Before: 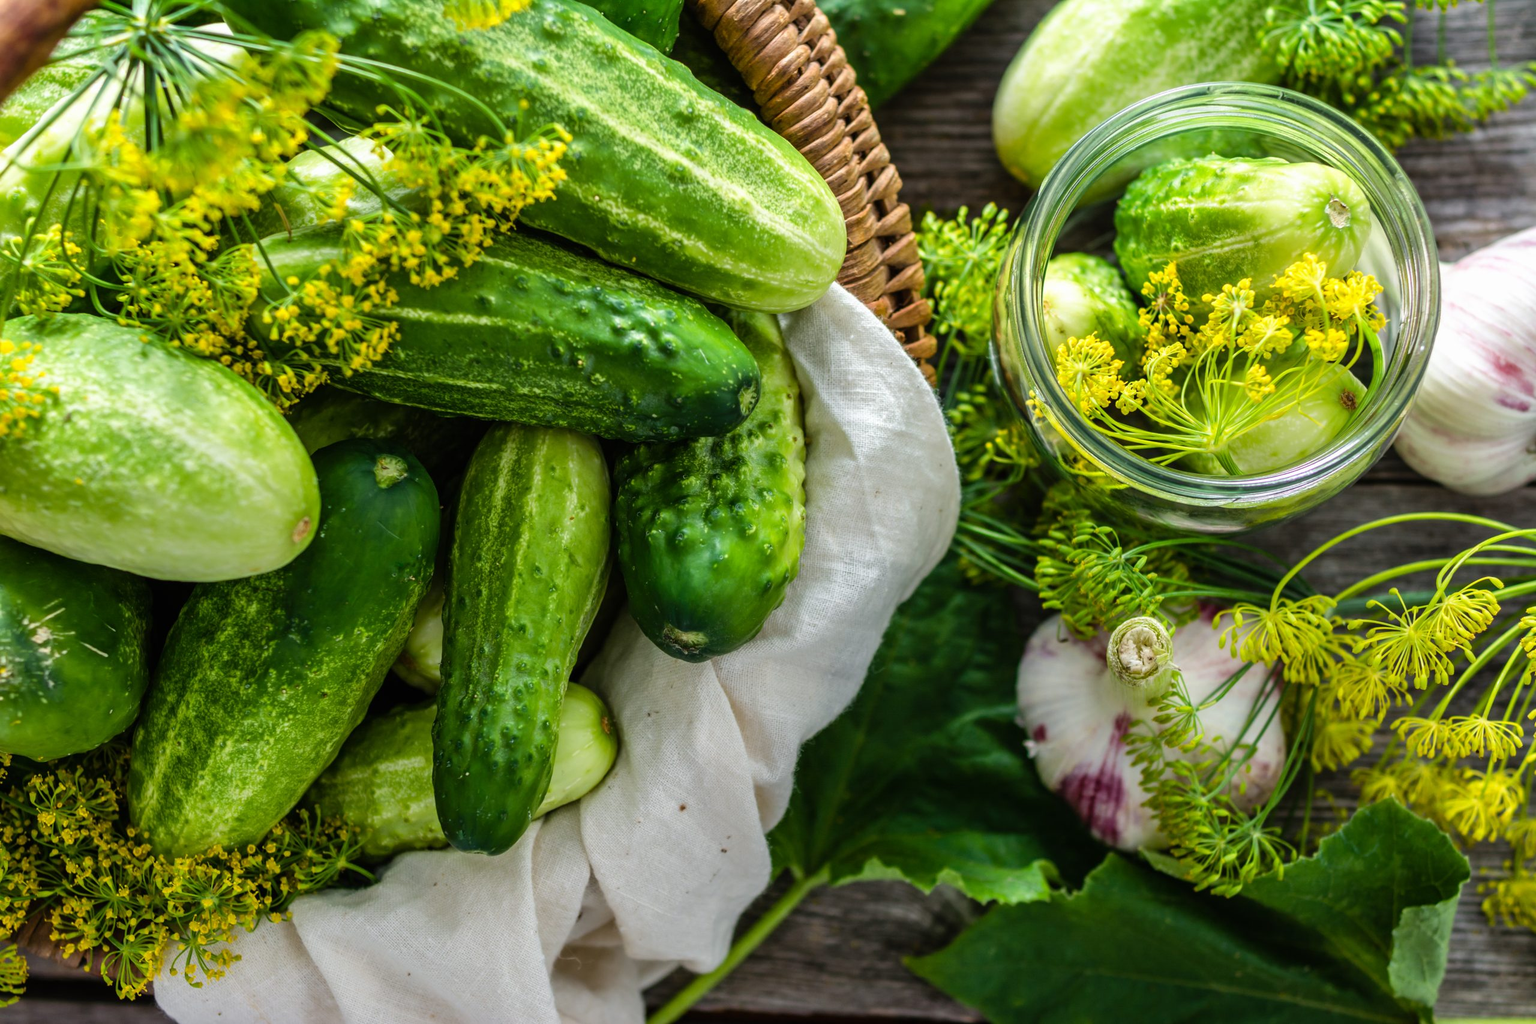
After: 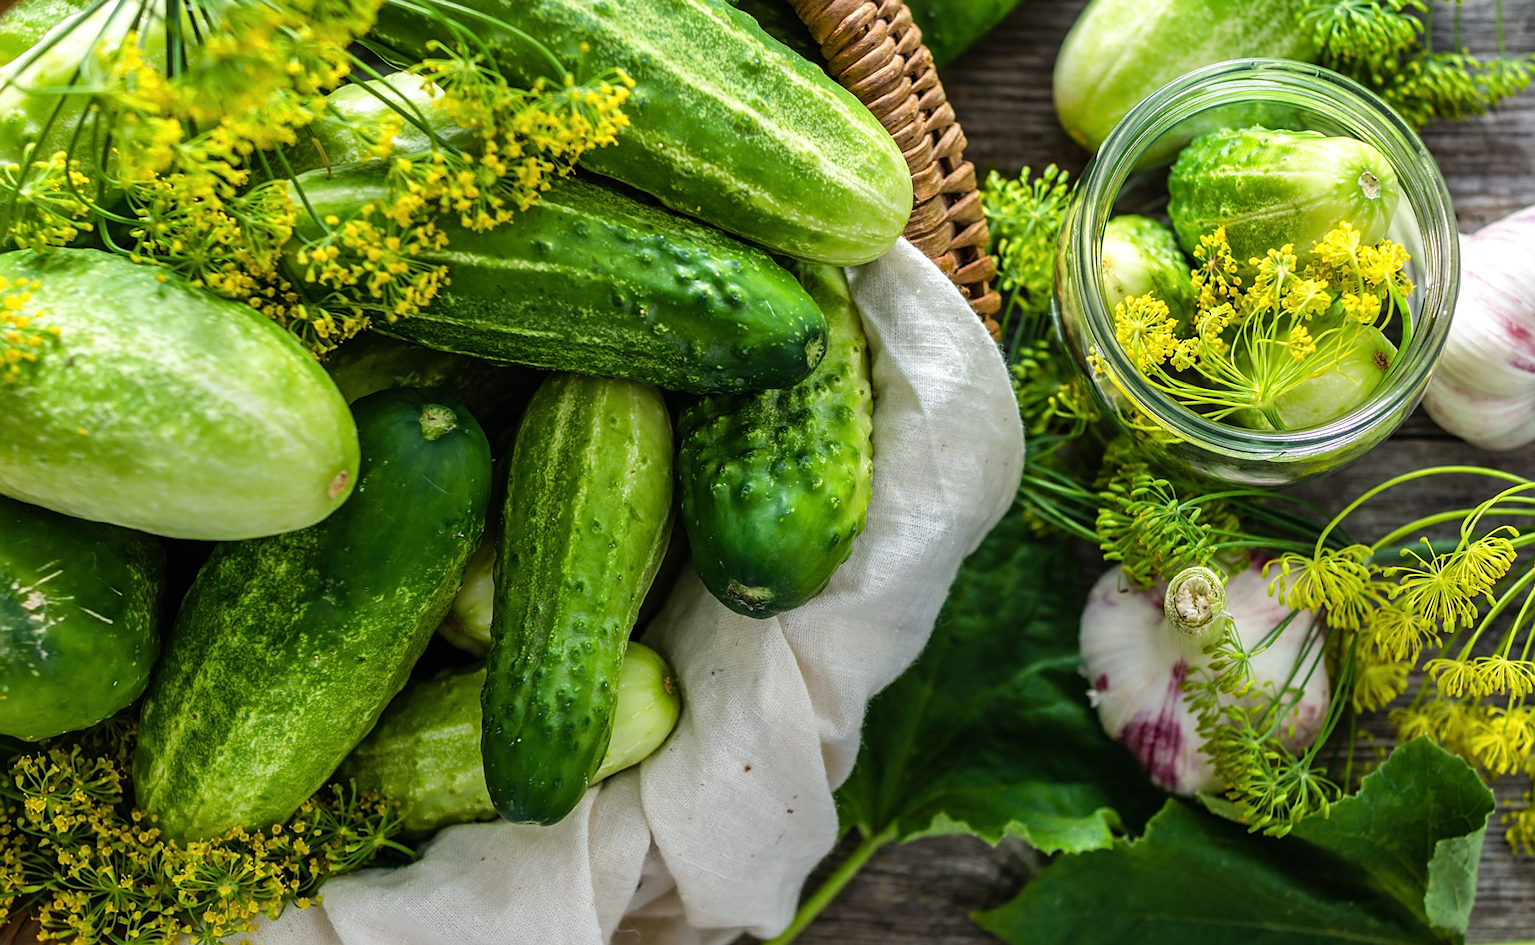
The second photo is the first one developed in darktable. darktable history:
shadows and highlights: shadows 12, white point adjustment 1.2, highlights -0.36, soften with gaussian
rotate and perspective: rotation -0.013°, lens shift (vertical) -0.027, lens shift (horizontal) 0.178, crop left 0.016, crop right 0.989, crop top 0.082, crop bottom 0.918
sharpen: on, module defaults
